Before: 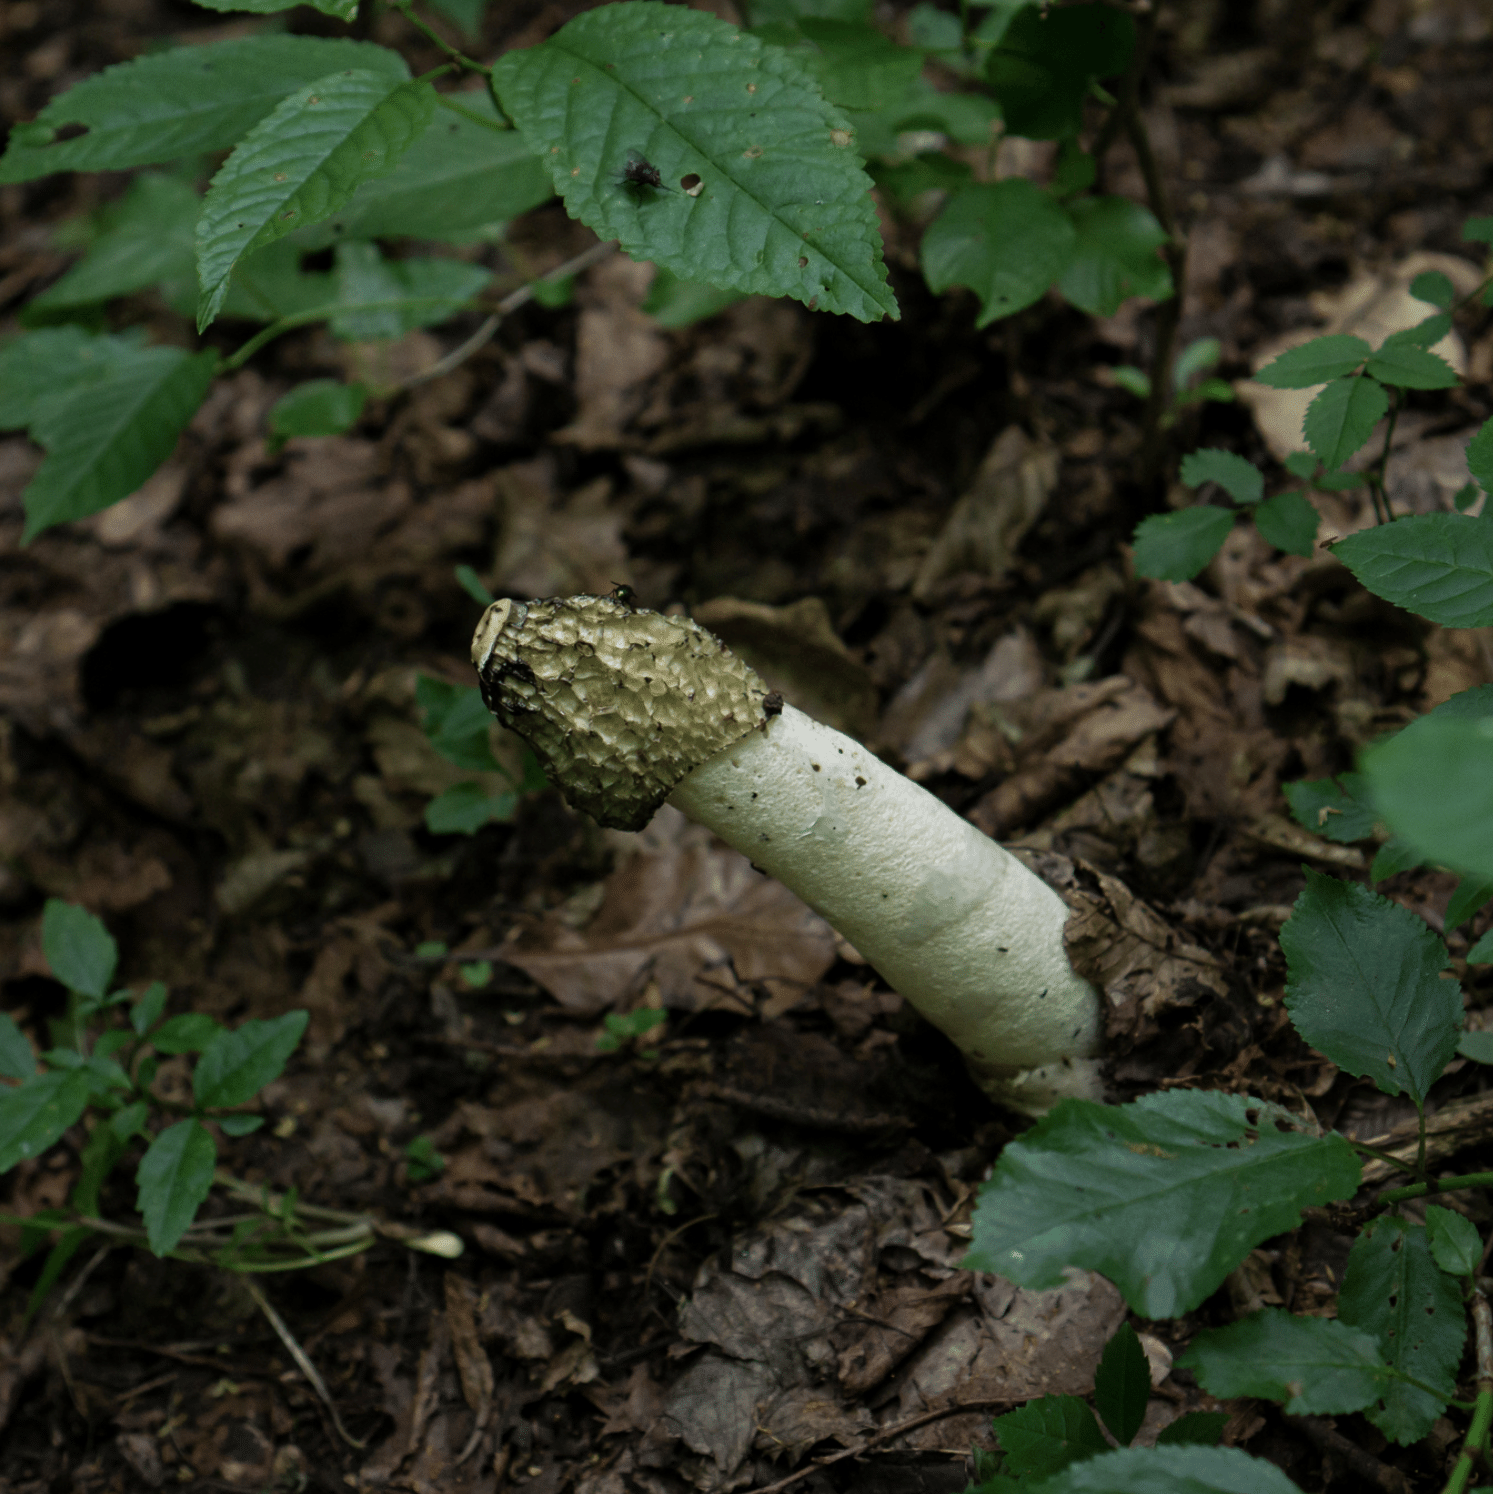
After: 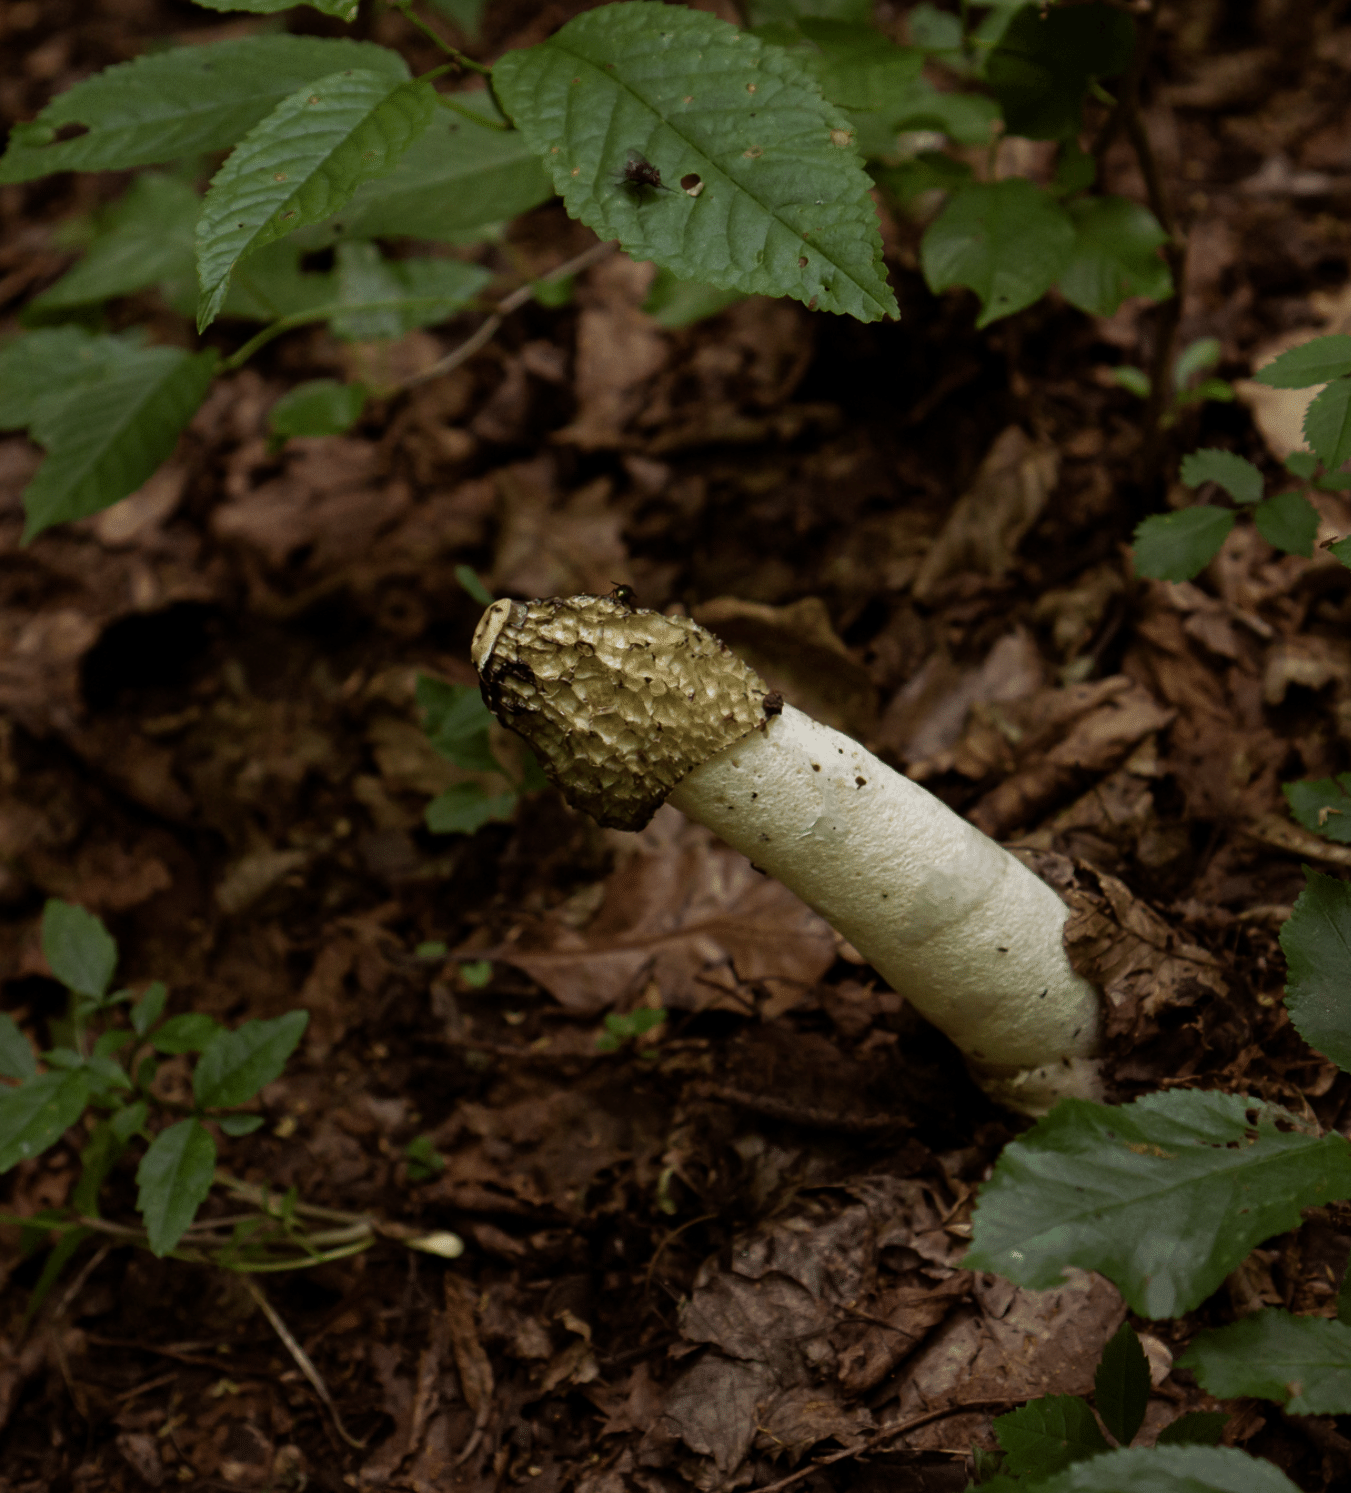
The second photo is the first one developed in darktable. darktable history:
crop: right 9.509%, bottom 0.031%
exposure: exposure 0 EV, compensate highlight preservation false
rgb levels: mode RGB, independent channels, levels [[0, 0.5, 1], [0, 0.521, 1], [0, 0.536, 1]]
